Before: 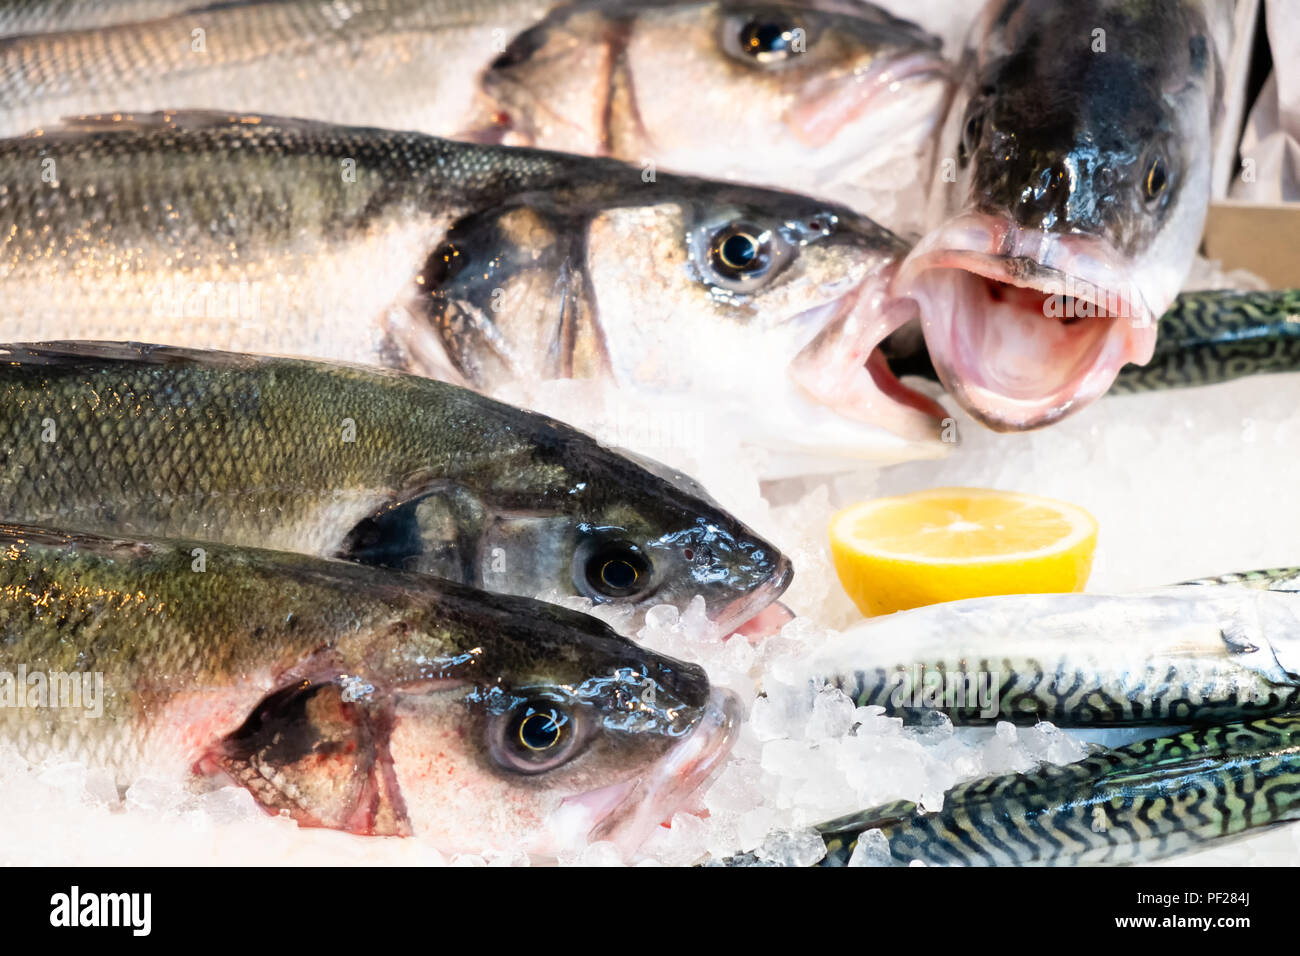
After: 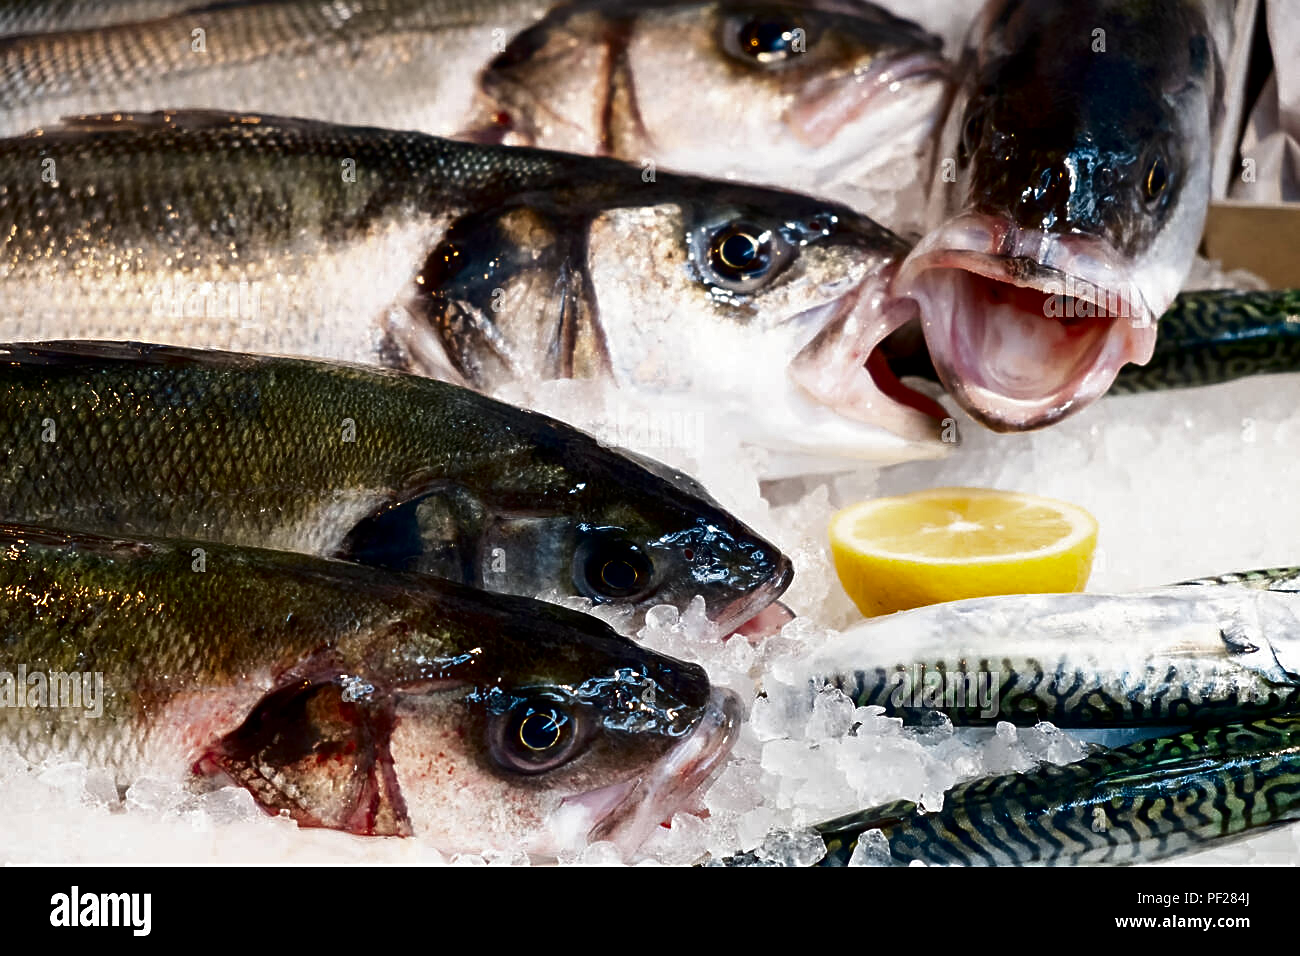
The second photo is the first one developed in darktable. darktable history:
contrast brightness saturation: brightness -0.531
sharpen: on, module defaults
